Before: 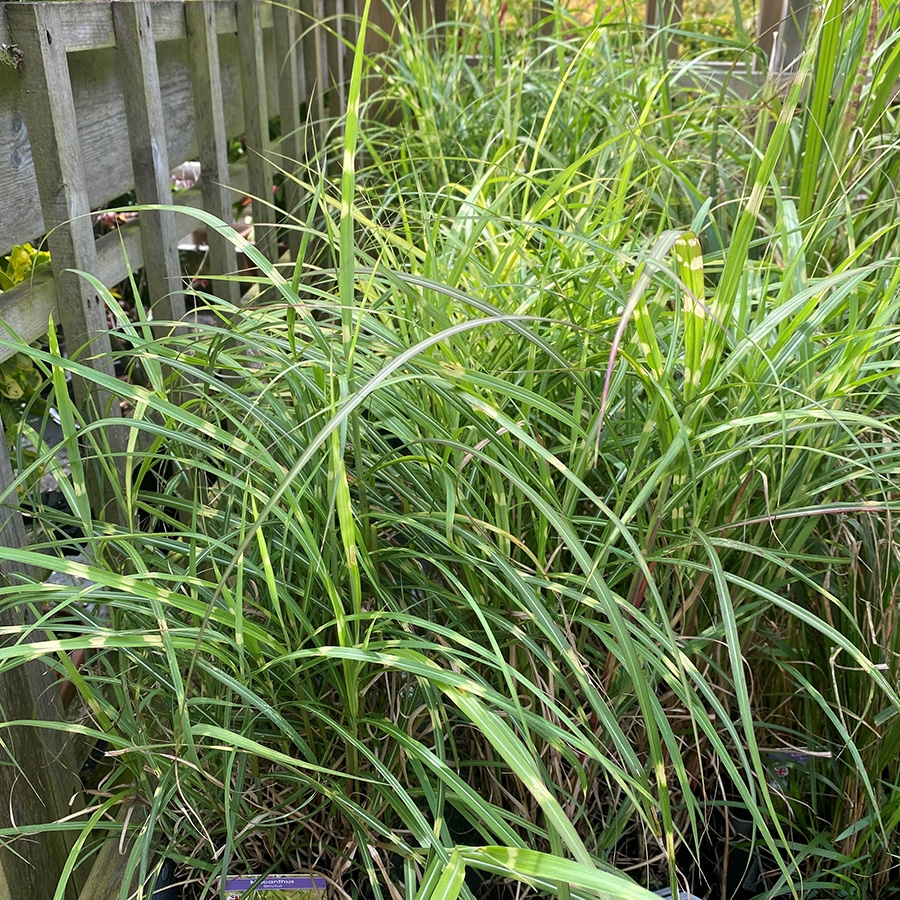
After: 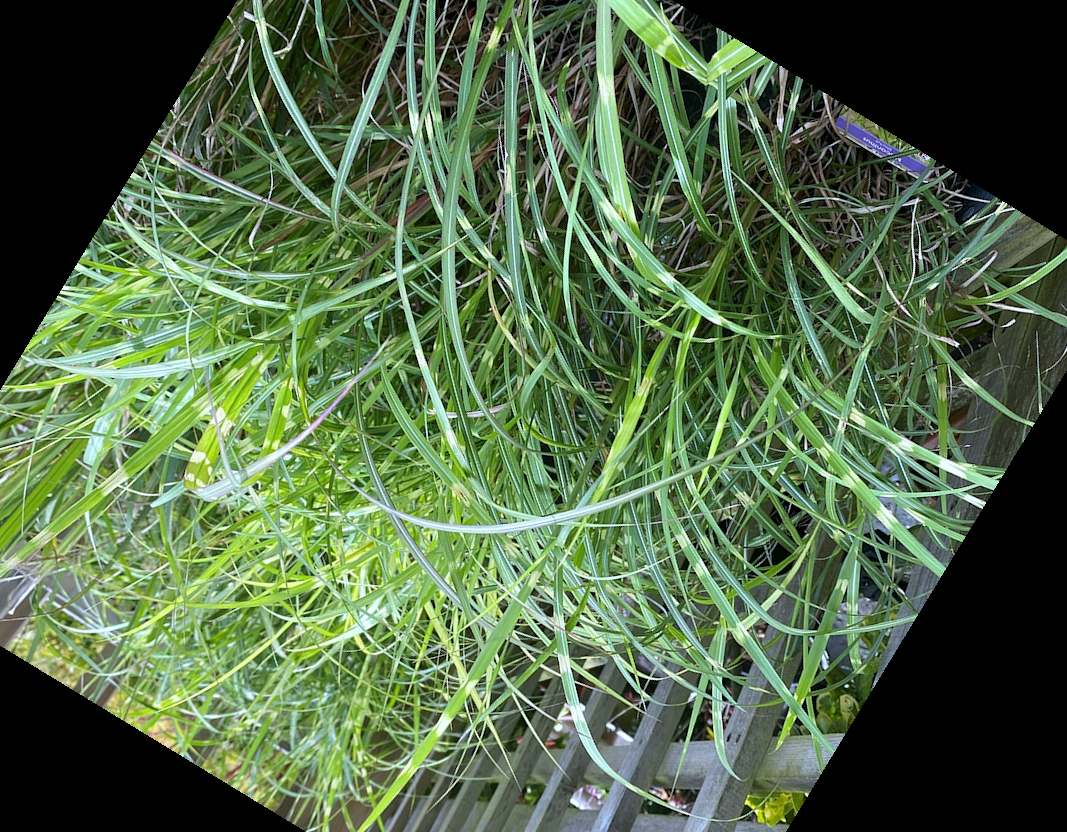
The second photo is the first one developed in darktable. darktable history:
white balance: red 0.948, green 1.02, blue 1.176
crop and rotate: angle 148.68°, left 9.111%, top 15.603%, right 4.588%, bottom 17.041%
